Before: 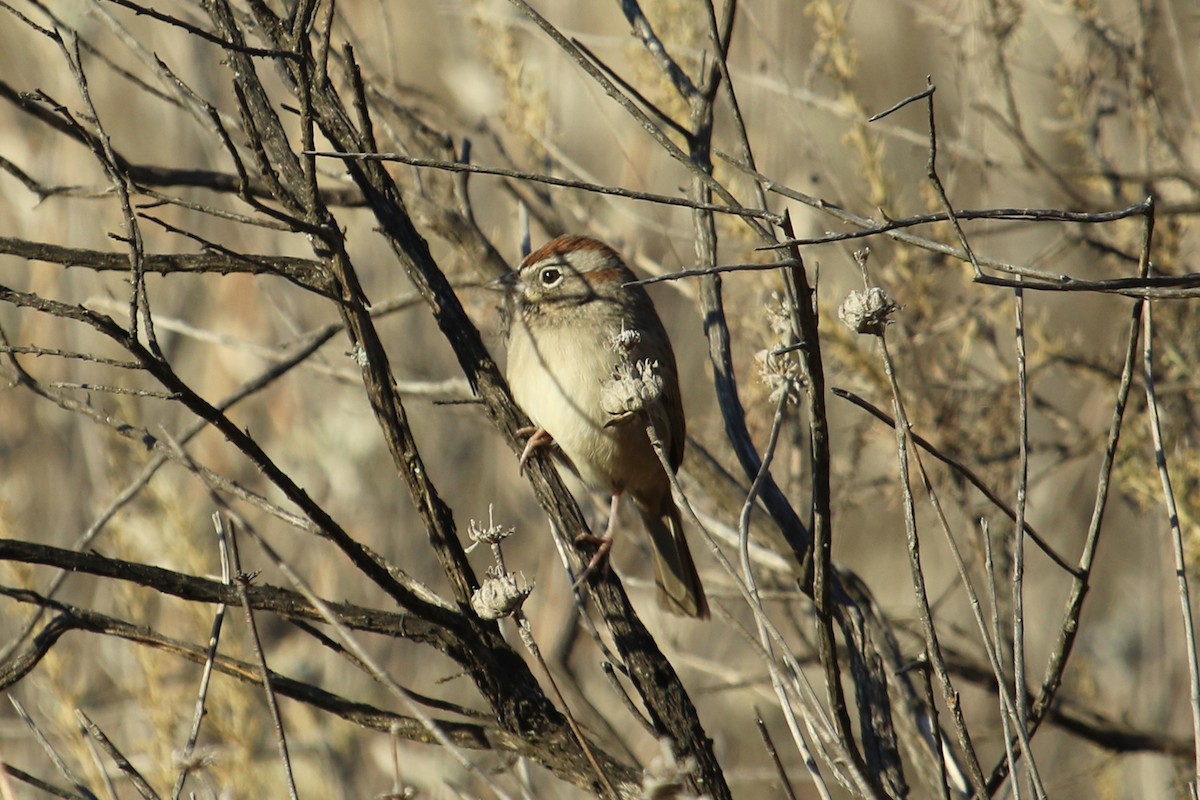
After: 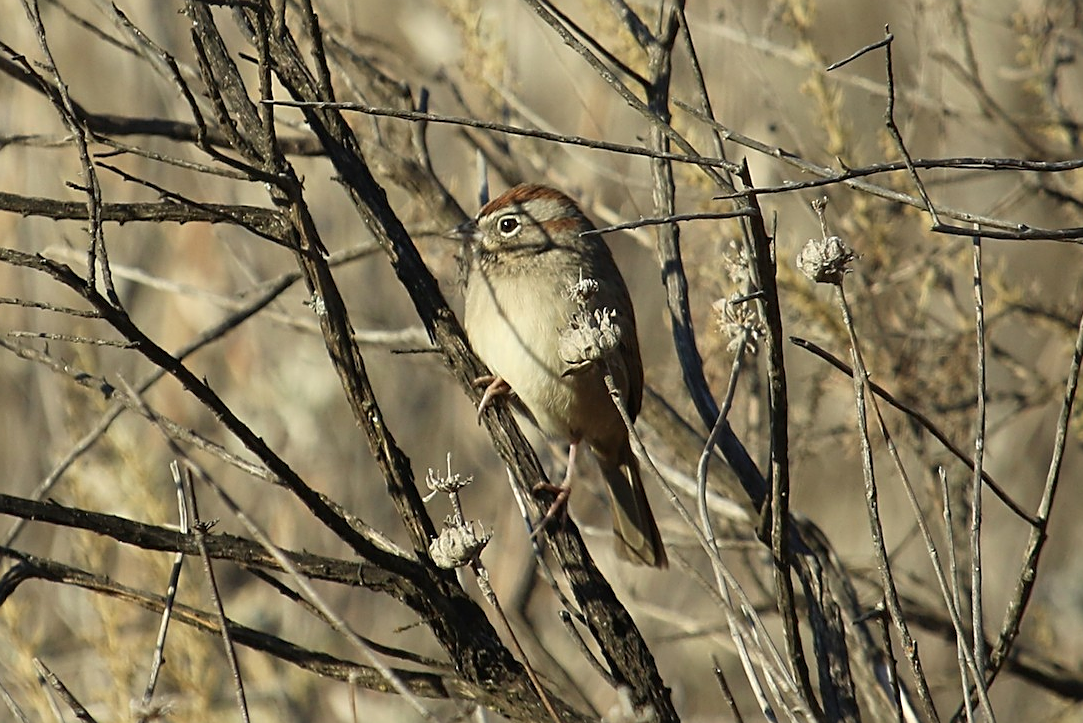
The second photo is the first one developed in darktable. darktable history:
crop: left 3.508%, top 6.387%, right 6.199%, bottom 3.182%
sharpen: on, module defaults
